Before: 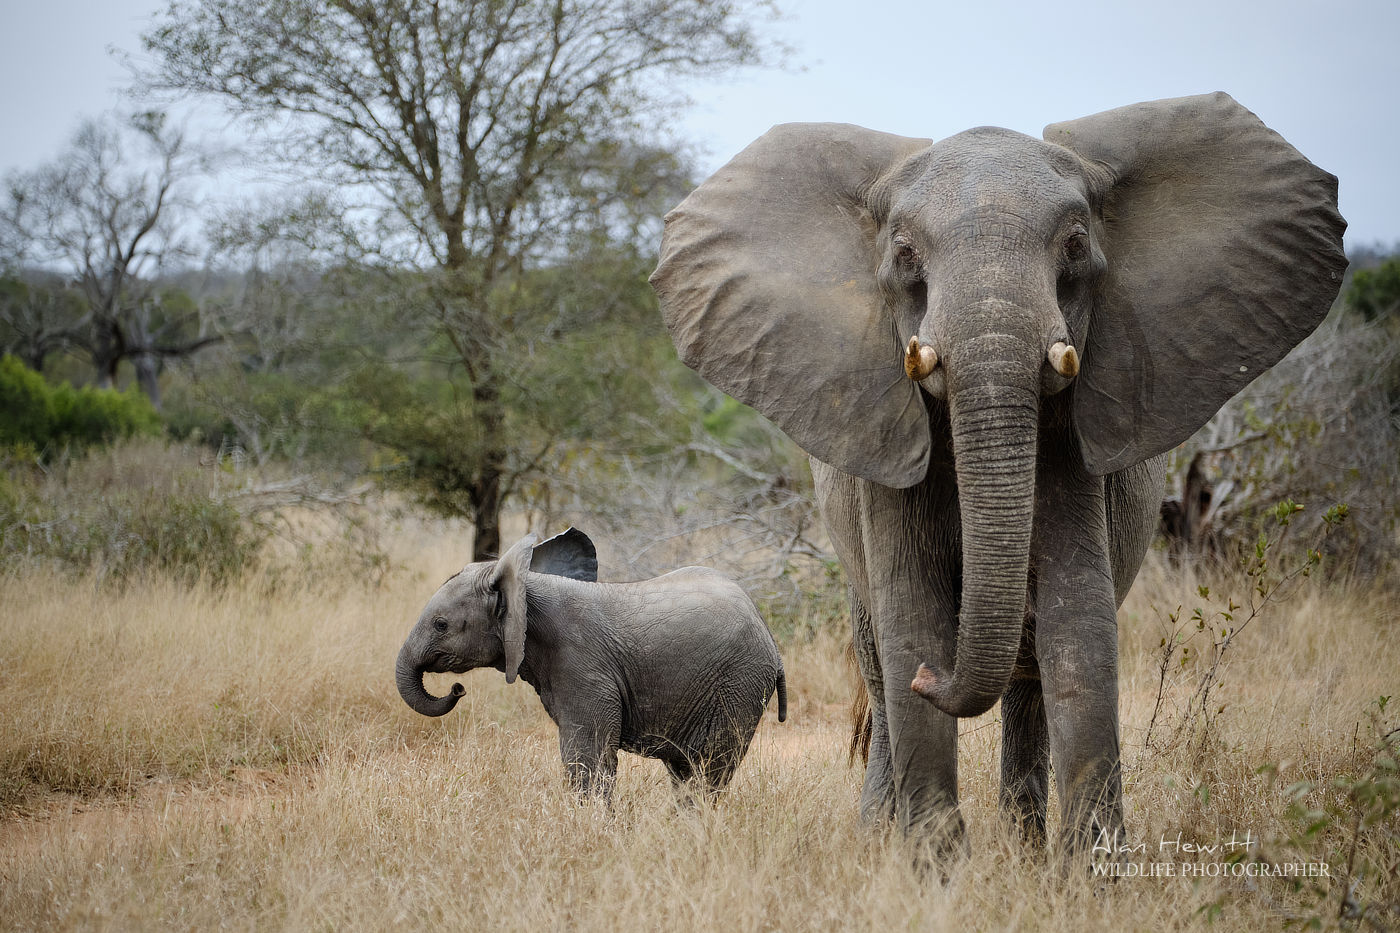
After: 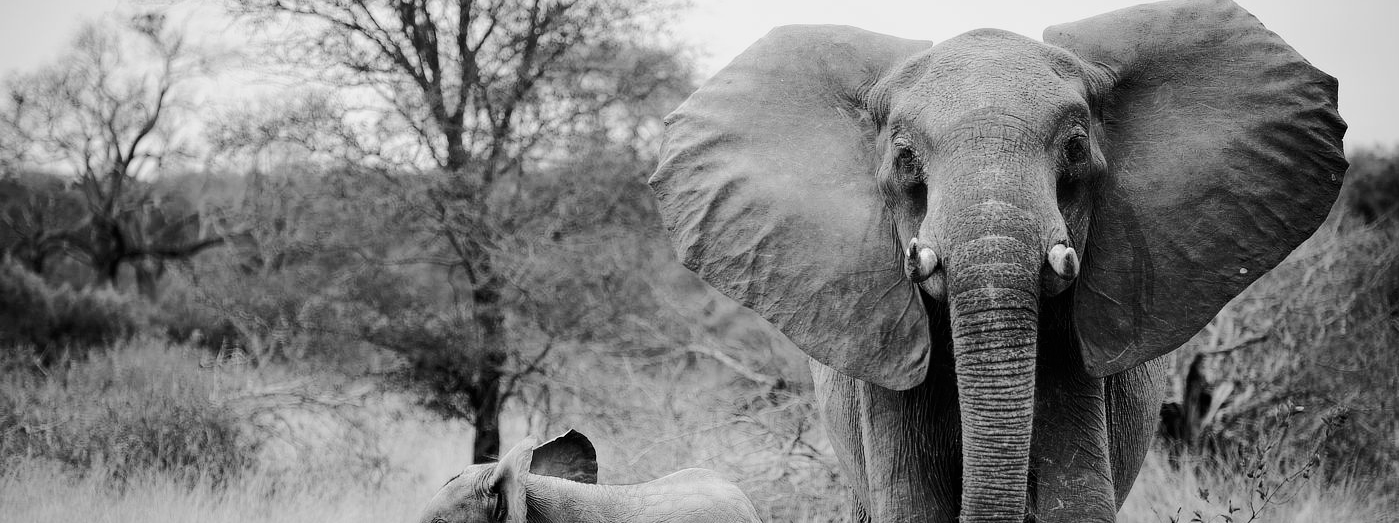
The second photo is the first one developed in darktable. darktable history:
tone curve: curves: ch0 [(0, 0) (0.035, 0.017) (0.131, 0.108) (0.279, 0.279) (0.476, 0.554) (0.617, 0.693) (0.704, 0.77) (0.801, 0.854) (0.895, 0.927) (1, 0.976)]; ch1 [(0, 0) (0.318, 0.278) (0.444, 0.427) (0.493, 0.488) (0.504, 0.497) (0.537, 0.538) (0.594, 0.616) (0.746, 0.764) (1, 1)]; ch2 [(0, 0) (0.316, 0.292) (0.381, 0.37) (0.423, 0.448) (0.476, 0.482) (0.502, 0.495) (0.529, 0.547) (0.583, 0.608) (0.639, 0.657) (0.7, 0.7) (0.861, 0.808) (1, 0.951)], color space Lab, independent channels, preserve colors none
crop and rotate: top 10.605%, bottom 33.274%
color balance: mode lift, gamma, gain (sRGB), lift [1, 0.69, 1, 1], gamma [1, 1.482, 1, 1], gain [1, 1, 1, 0.802]
monochrome: on, module defaults
